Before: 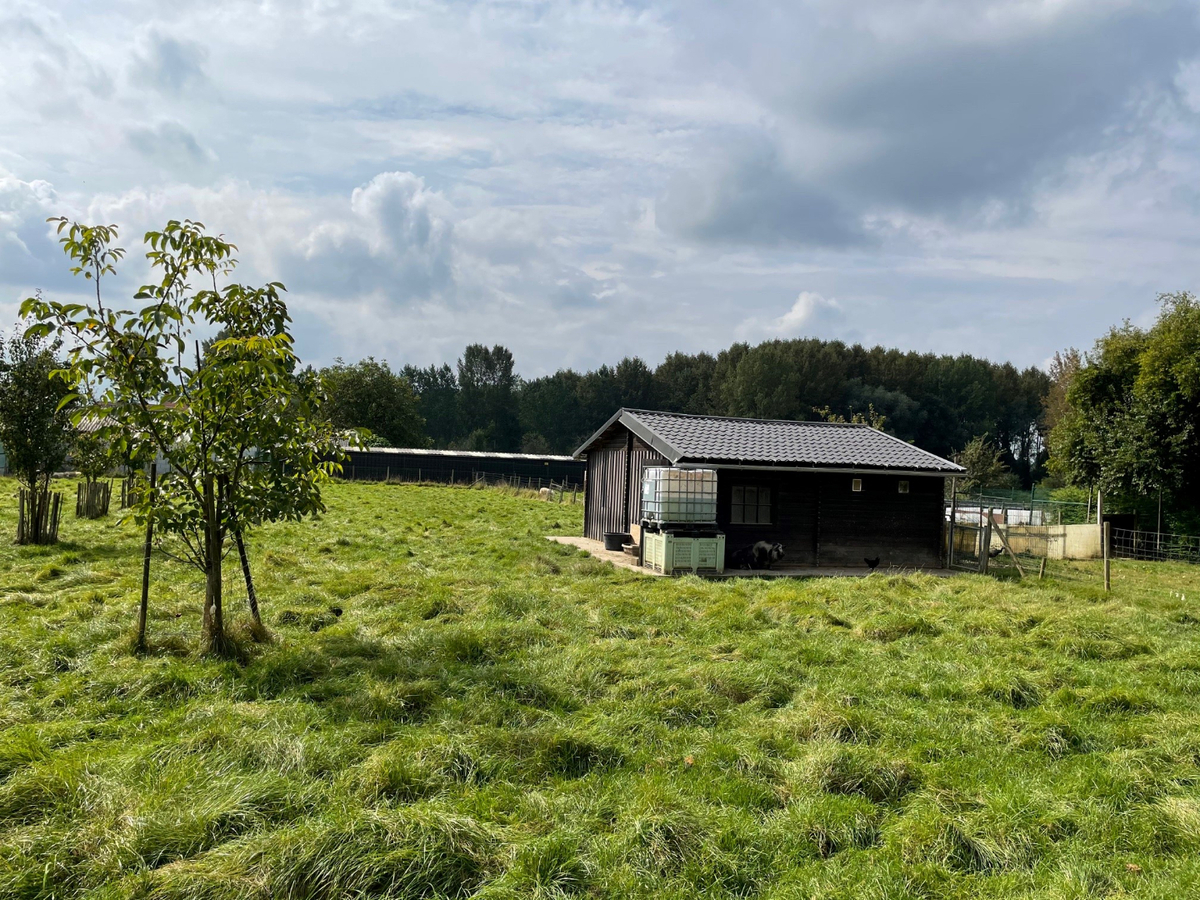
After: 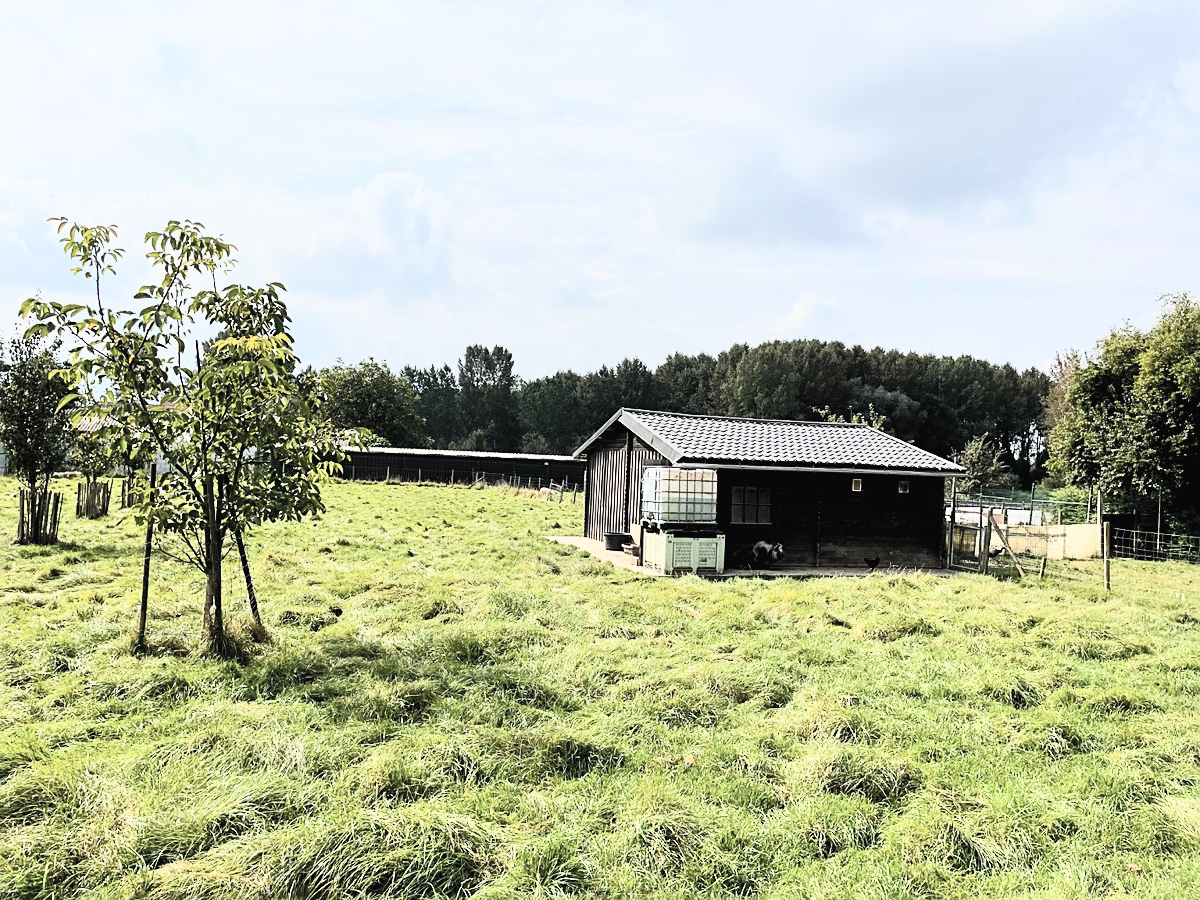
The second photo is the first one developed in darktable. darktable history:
contrast brightness saturation: contrast 0.43, brightness 0.56, saturation -0.19
sharpen: on, module defaults
filmic rgb: black relative exposure -7.65 EV, white relative exposure 4.56 EV, hardness 3.61
exposure: black level correction 0.001, exposure 0.5 EV, compensate exposure bias true, compensate highlight preservation false
